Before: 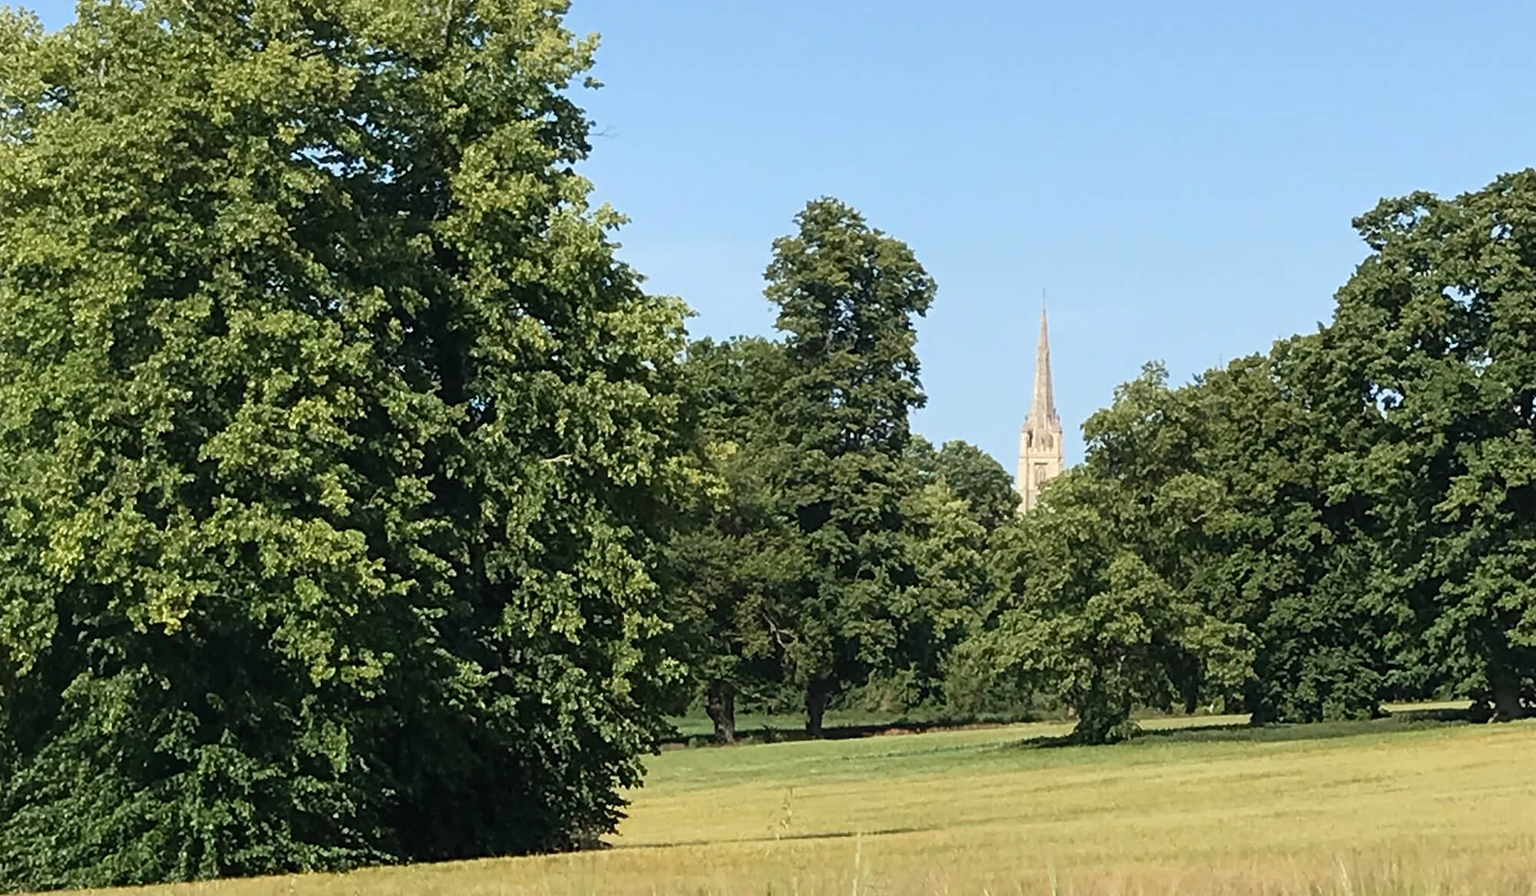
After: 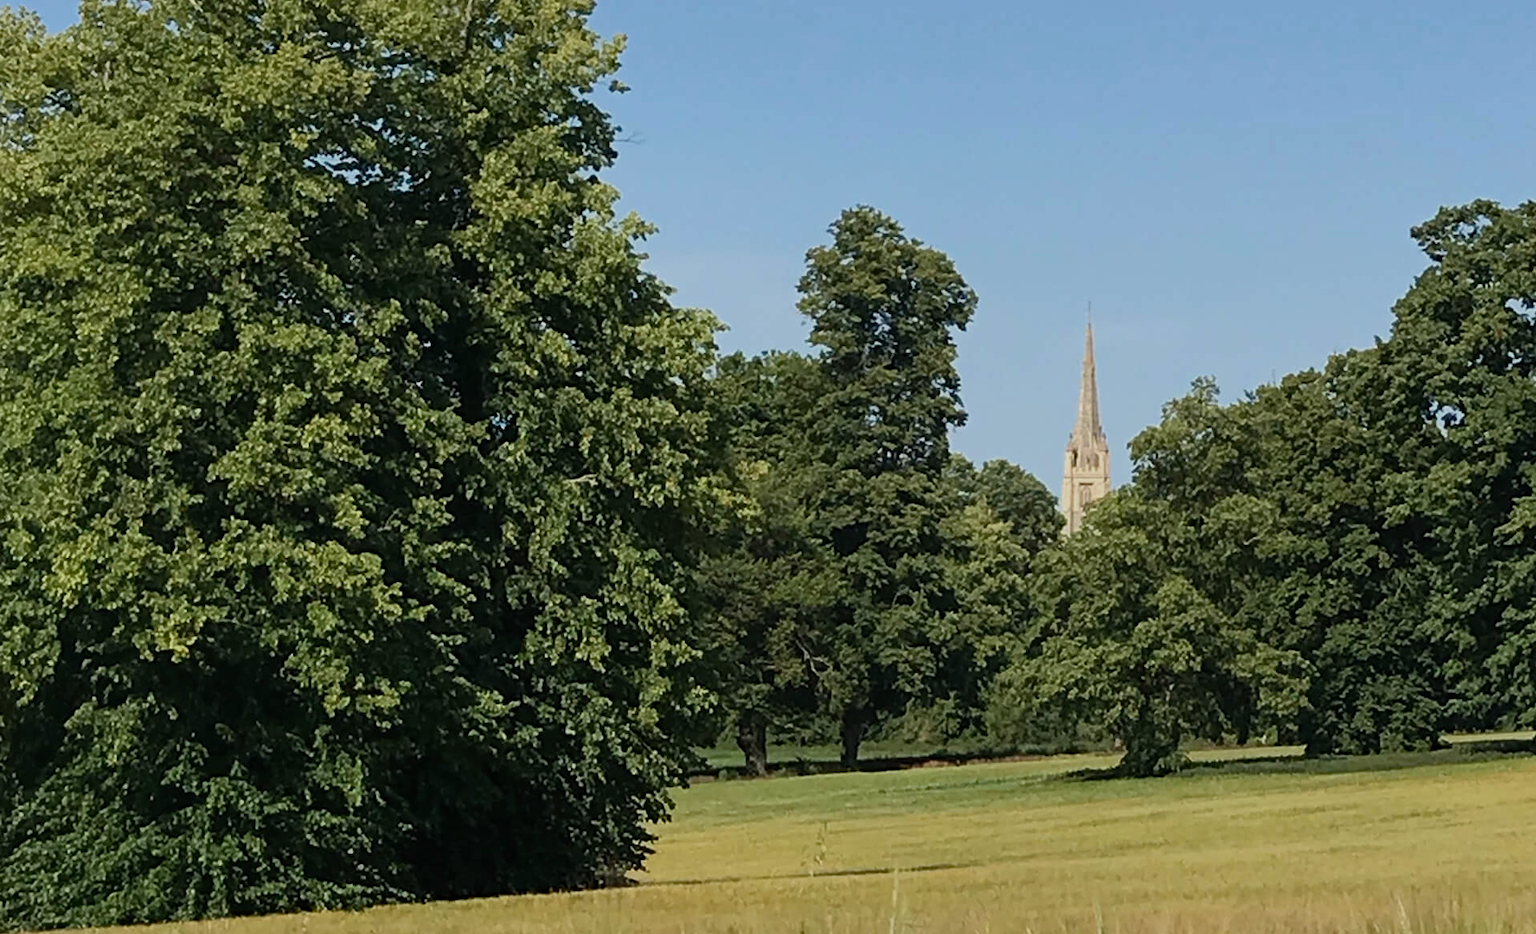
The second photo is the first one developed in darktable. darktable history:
crop: right 4.126%, bottom 0.031%
exposure: exposure -0.582 EV, compensate highlight preservation false
haze removal: compatibility mode true, adaptive false
